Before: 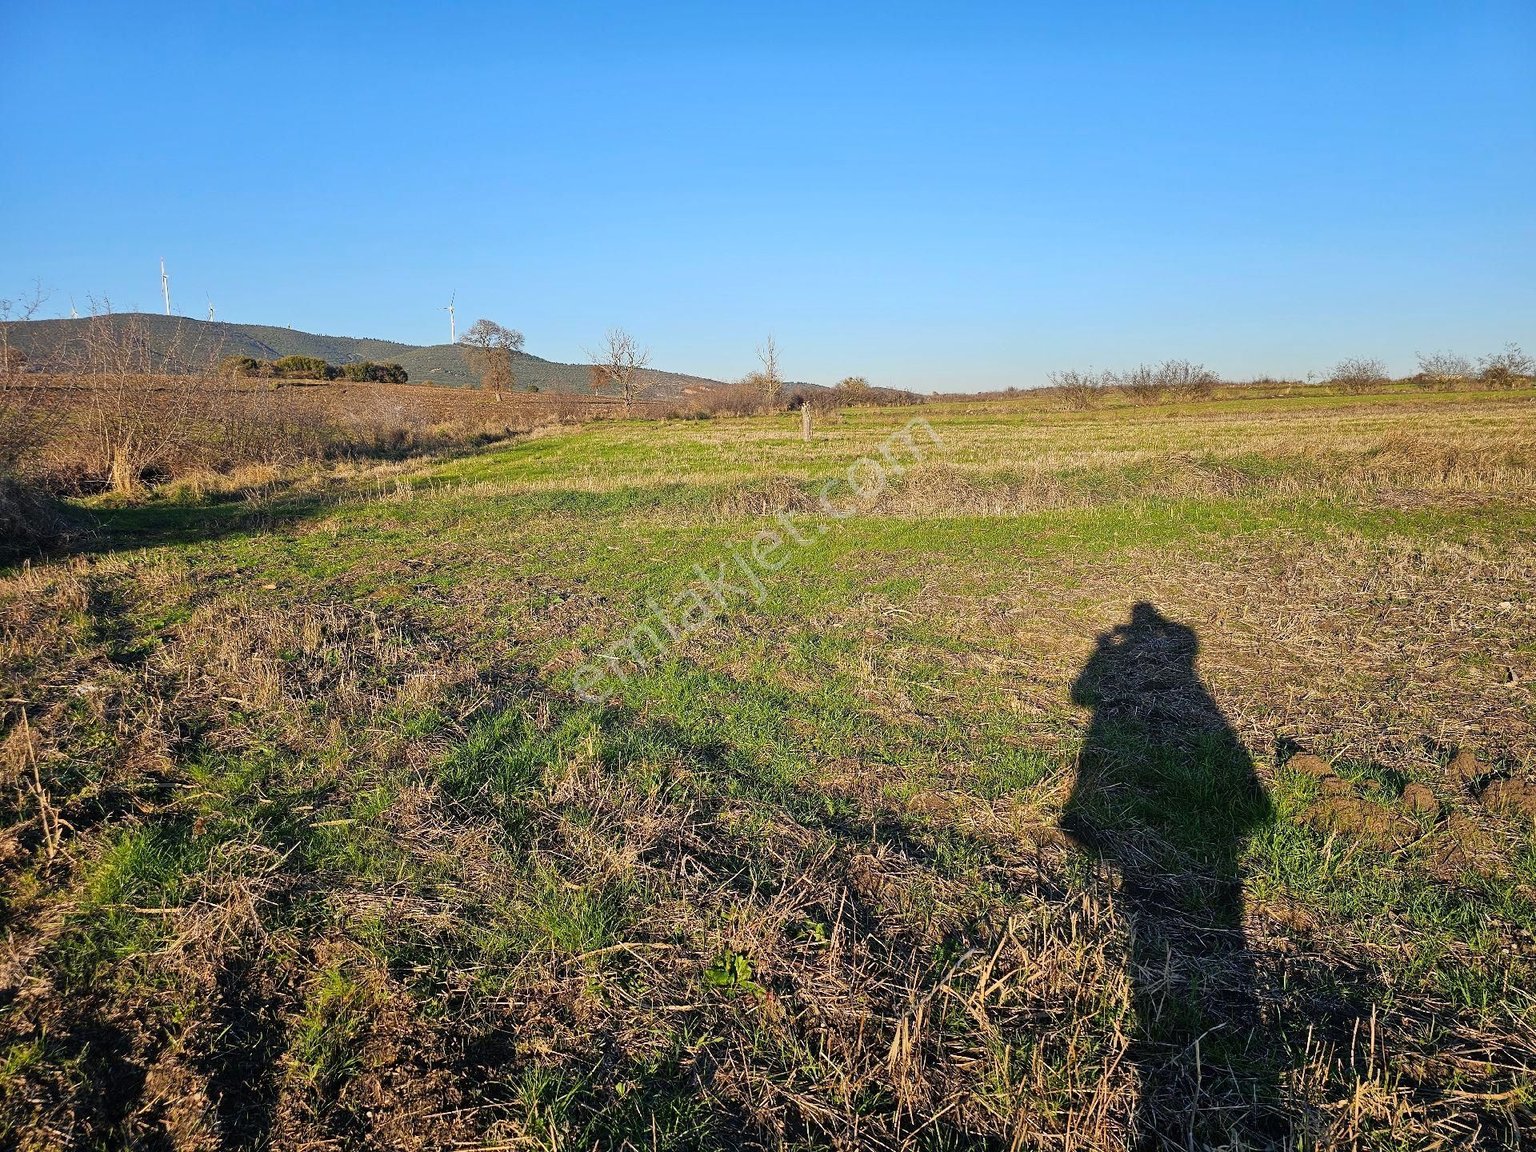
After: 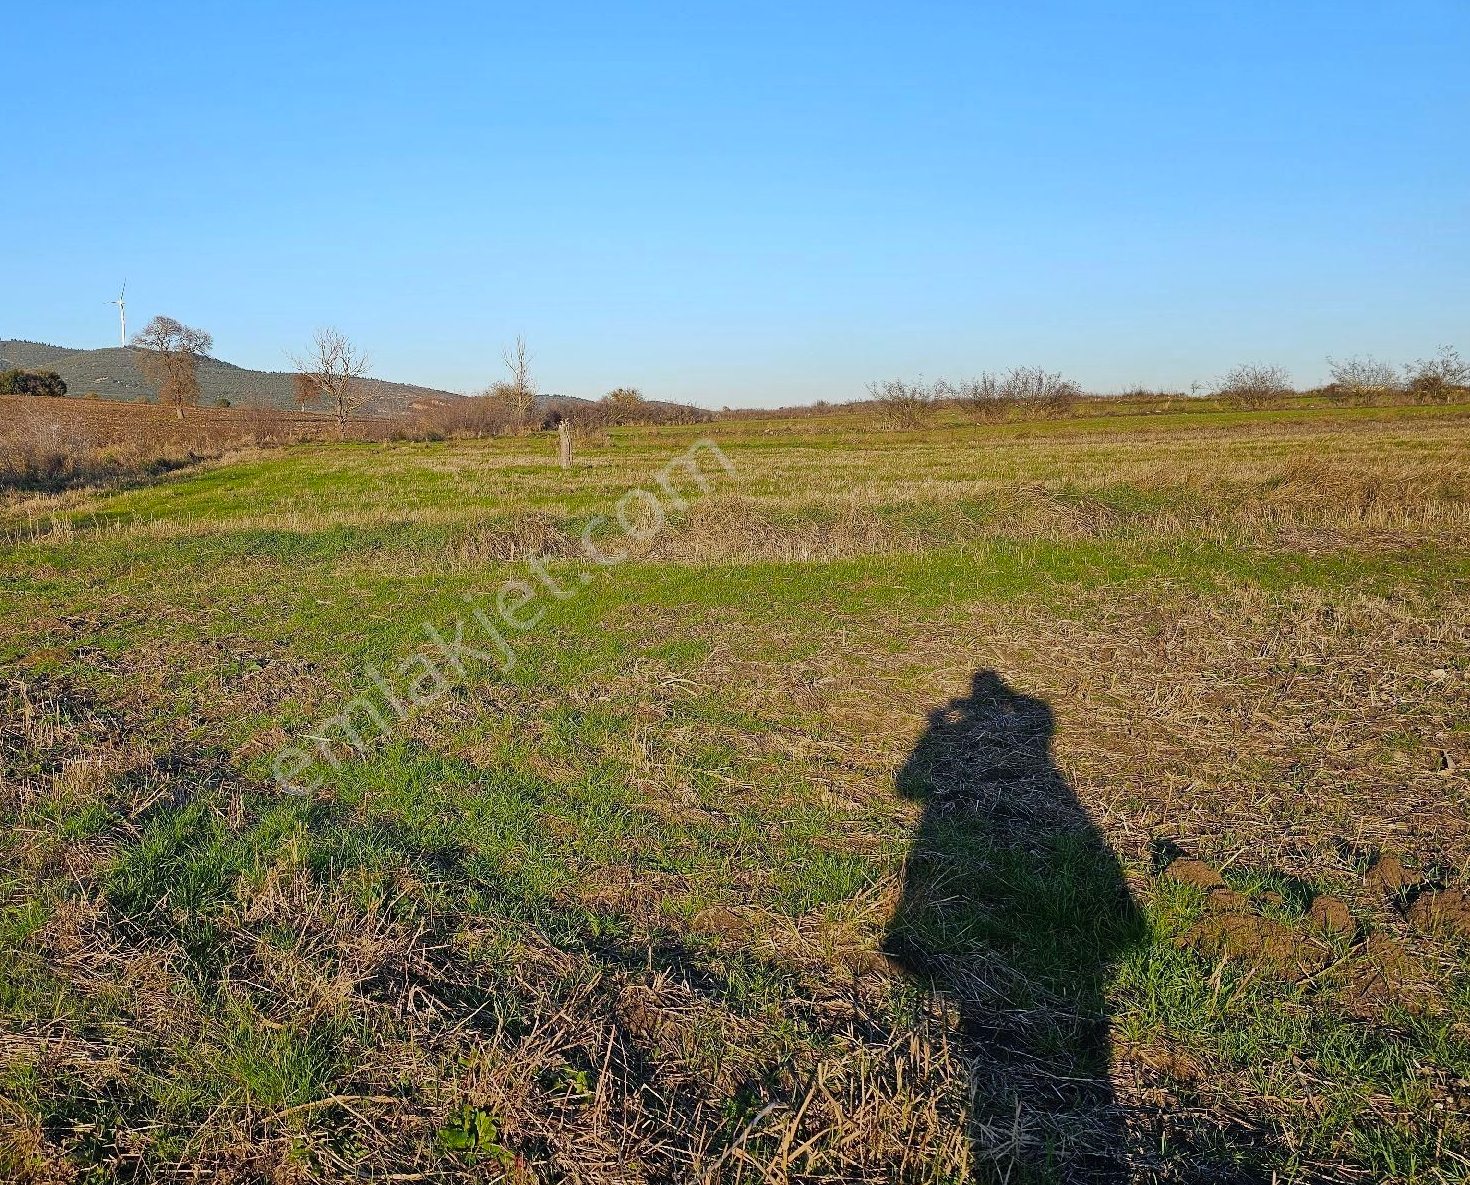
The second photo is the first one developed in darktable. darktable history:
crop: left 23.095%, top 5.827%, bottom 11.854%
color zones: curves: ch0 [(0.27, 0.396) (0.563, 0.504) (0.75, 0.5) (0.787, 0.307)]
